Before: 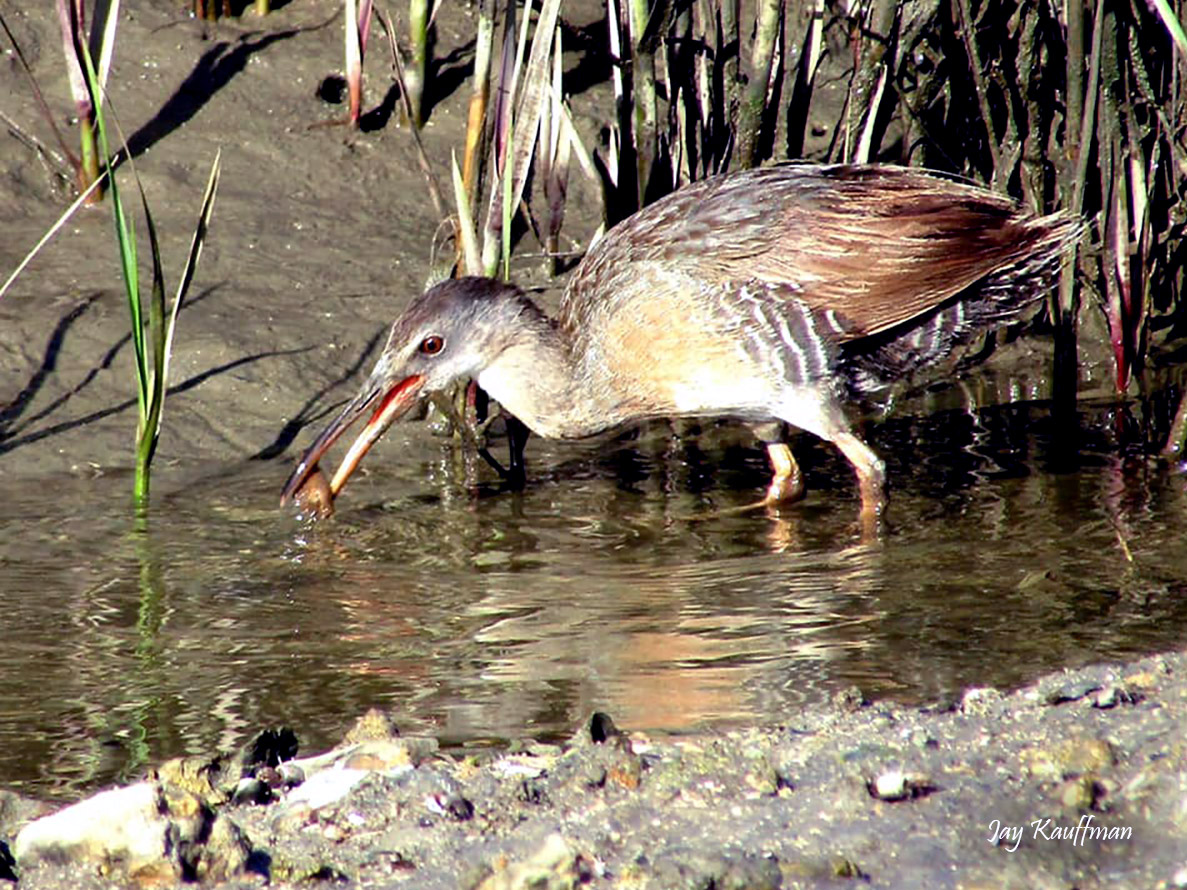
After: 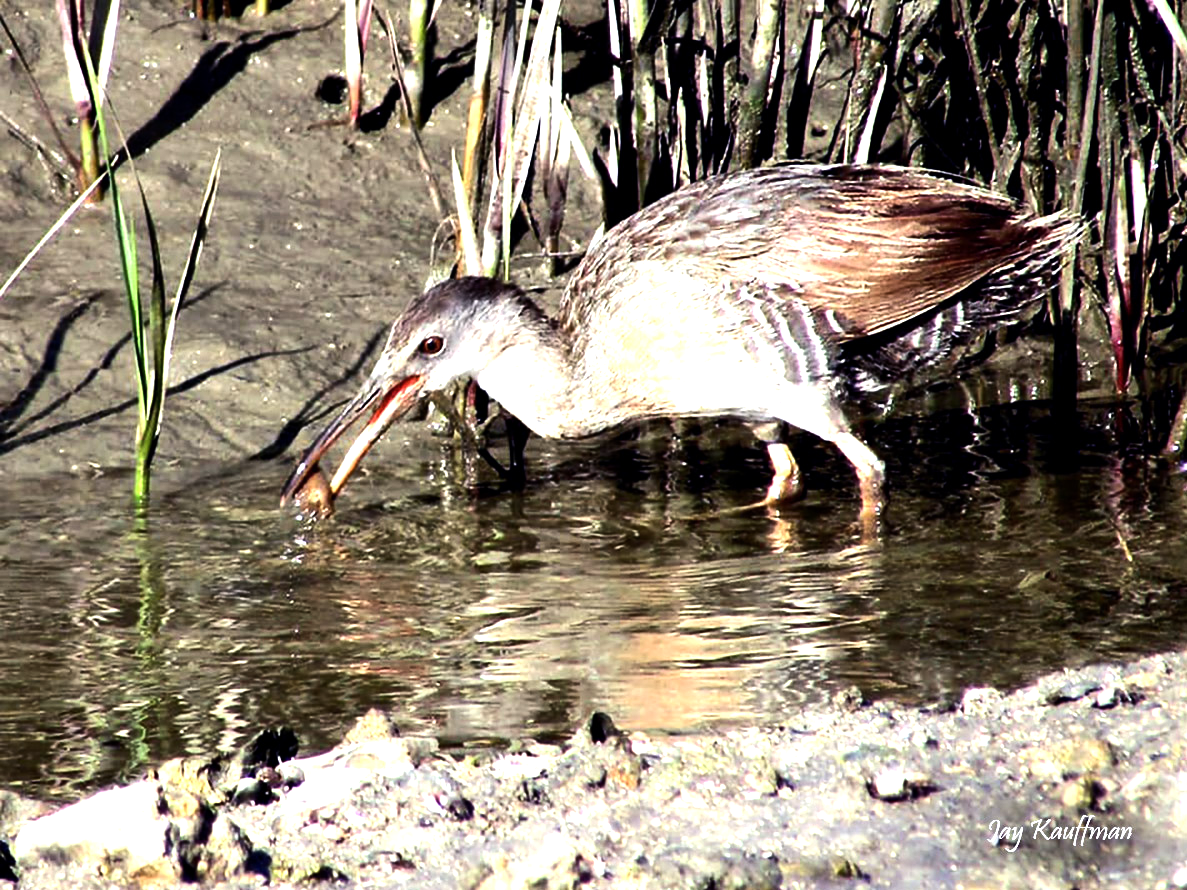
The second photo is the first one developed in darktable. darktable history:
tone equalizer: -8 EV -1.08 EV, -7 EV -1.01 EV, -6 EV -0.867 EV, -5 EV -0.578 EV, -3 EV 0.578 EV, -2 EV 0.867 EV, -1 EV 1.01 EV, +0 EV 1.08 EV, edges refinement/feathering 500, mask exposure compensation -1.57 EV, preserve details no
contrast brightness saturation: saturation -0.05
